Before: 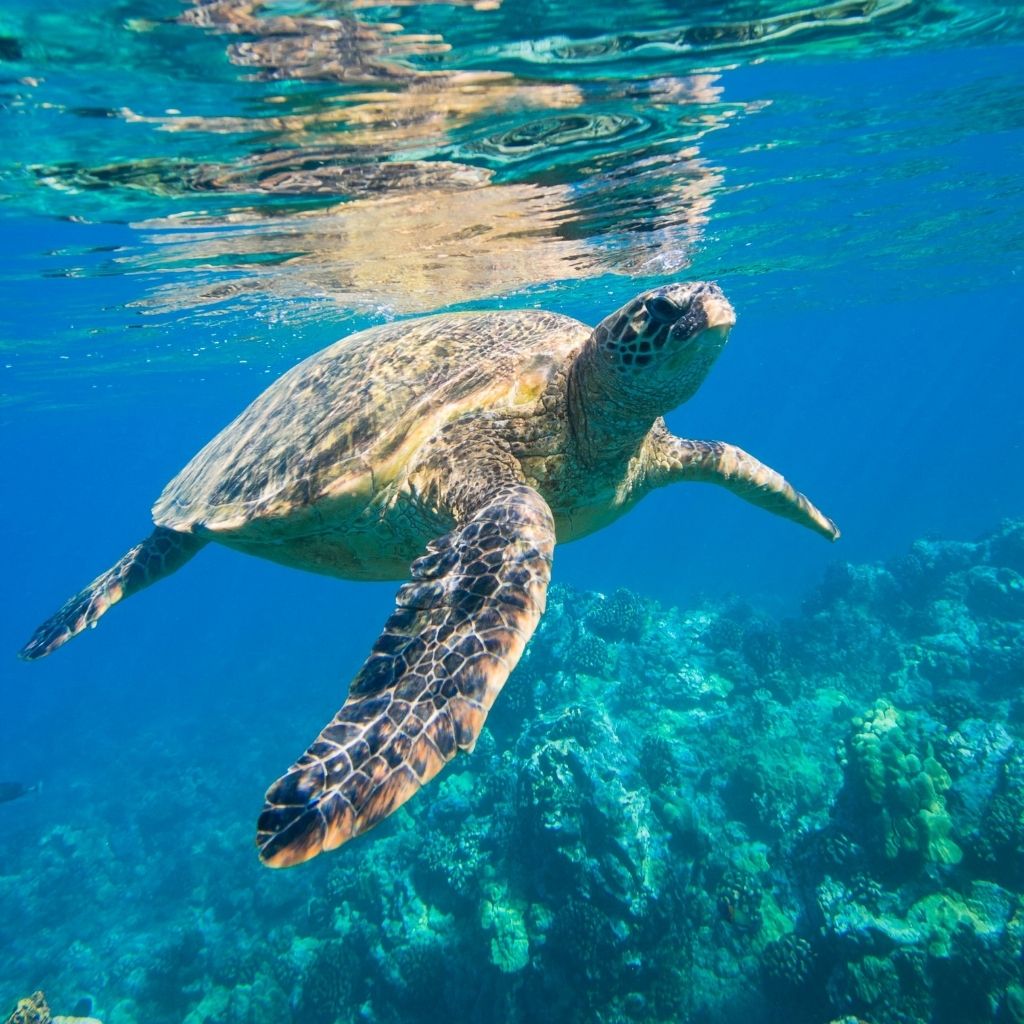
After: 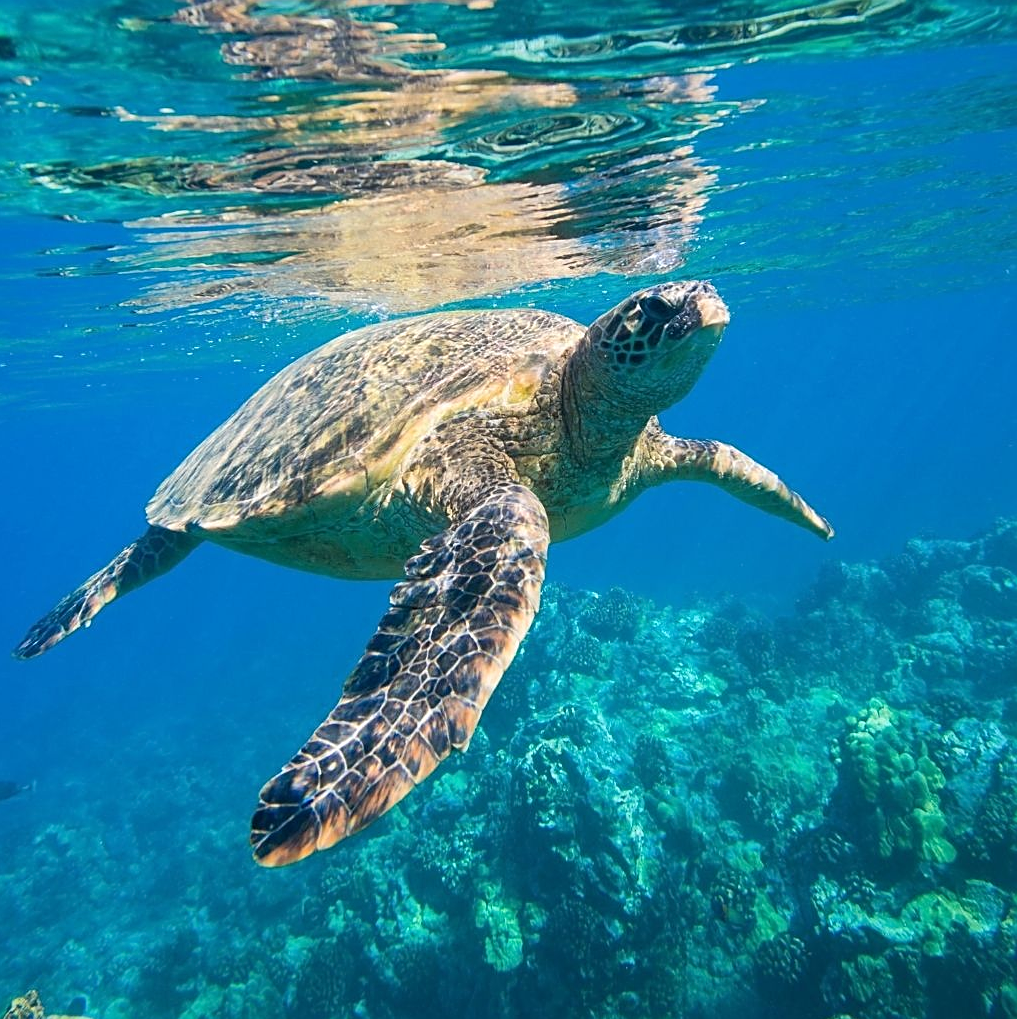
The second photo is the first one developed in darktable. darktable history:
crop and rotate: left 0.614%, top 0.179%, bottom 0.309%
sharpen: on, module defaults
tone equalizer: on, module defaults
white balance: emerald 1
